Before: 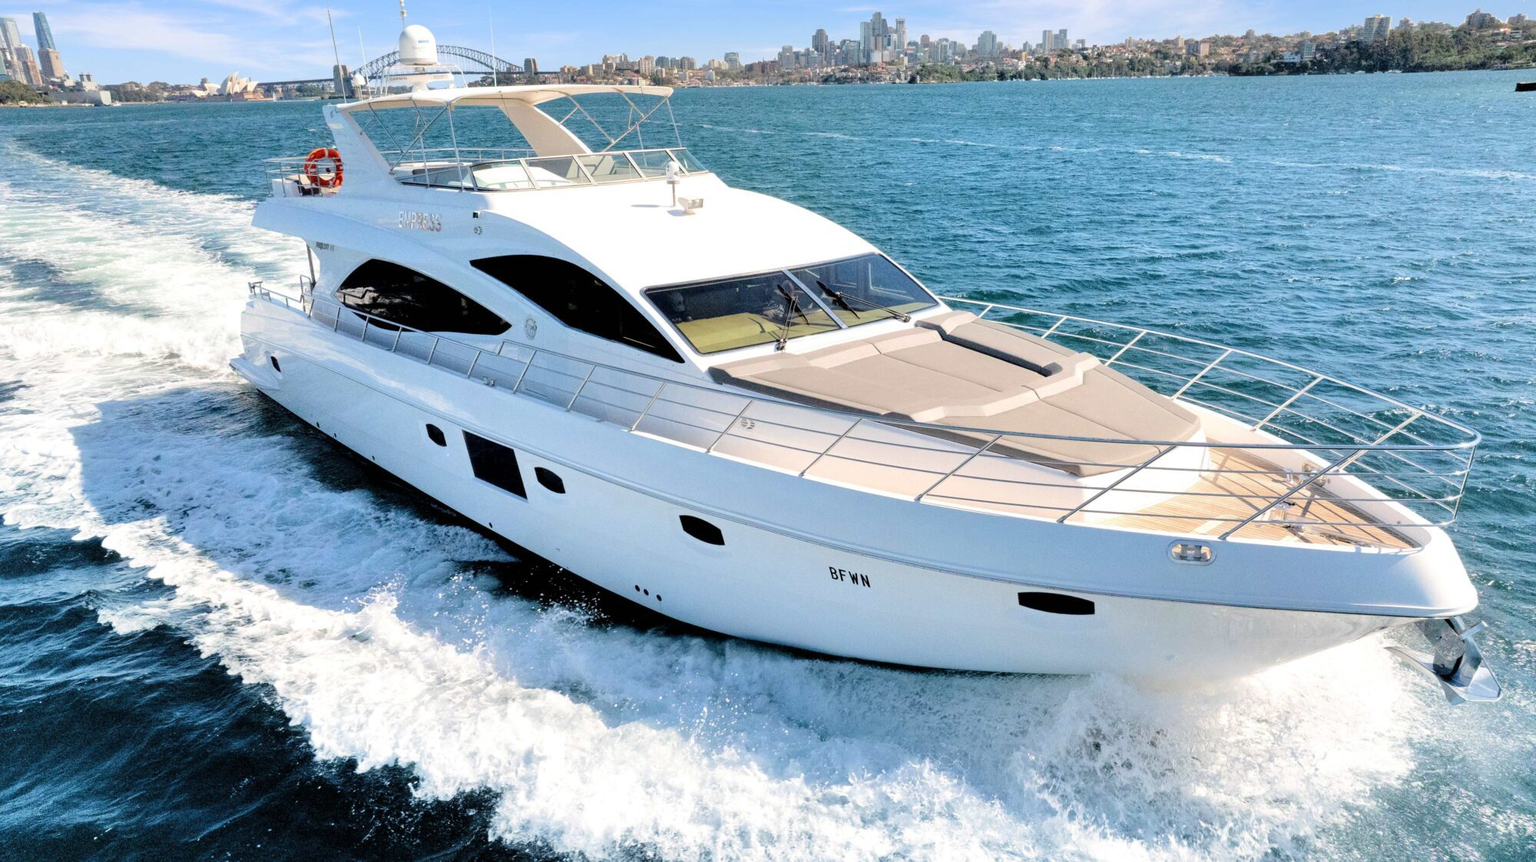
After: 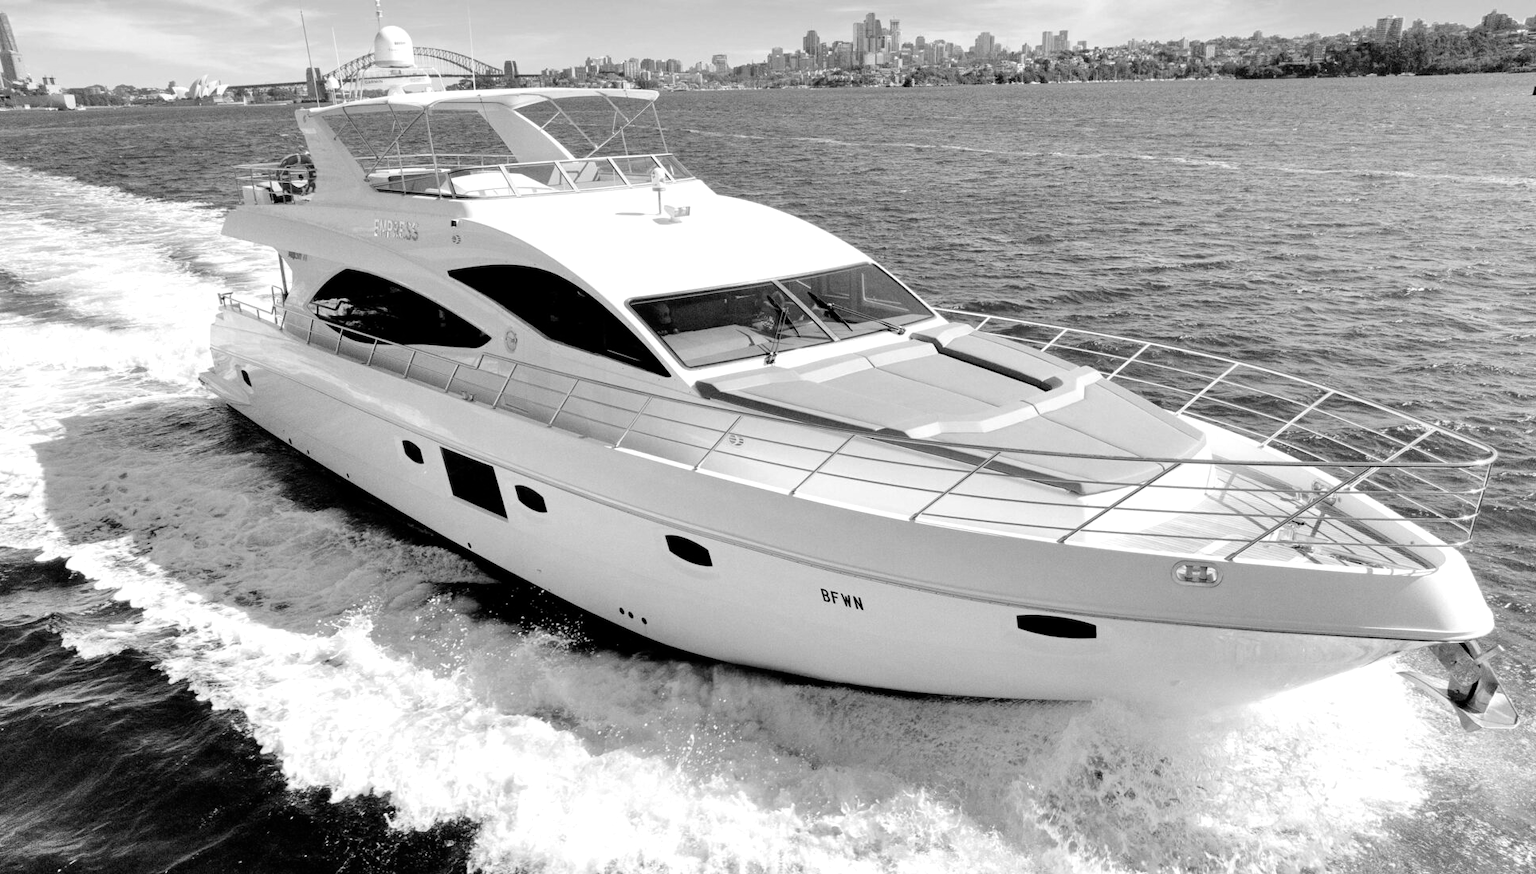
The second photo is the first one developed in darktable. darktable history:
color zones: curves: ch1 [(0, -0.394) (0.143, -0.394) (0.286, -0.394) (0.429, -0.392) (0.571, -0.391) (0.714, -0.391) (0.857, -0.391) (1, -0.394)]
crop and rotate: left 2.536%, right 1.107%, bottom 2.246%
color balance rgb: shadows lift › chroma 6.43%, shadows lift › hue 305.74°, highlights gain › chroma 2.43%, highlights gain › hue 35.74°, global offset › chroma 0.28%, global offset › hue 320.29°, linear chroma grading › global chroma 5.5%, perceptual saturation grading › global saturation 30%, contrast 5.15%
white balance: red 1.004, blue 1.024
